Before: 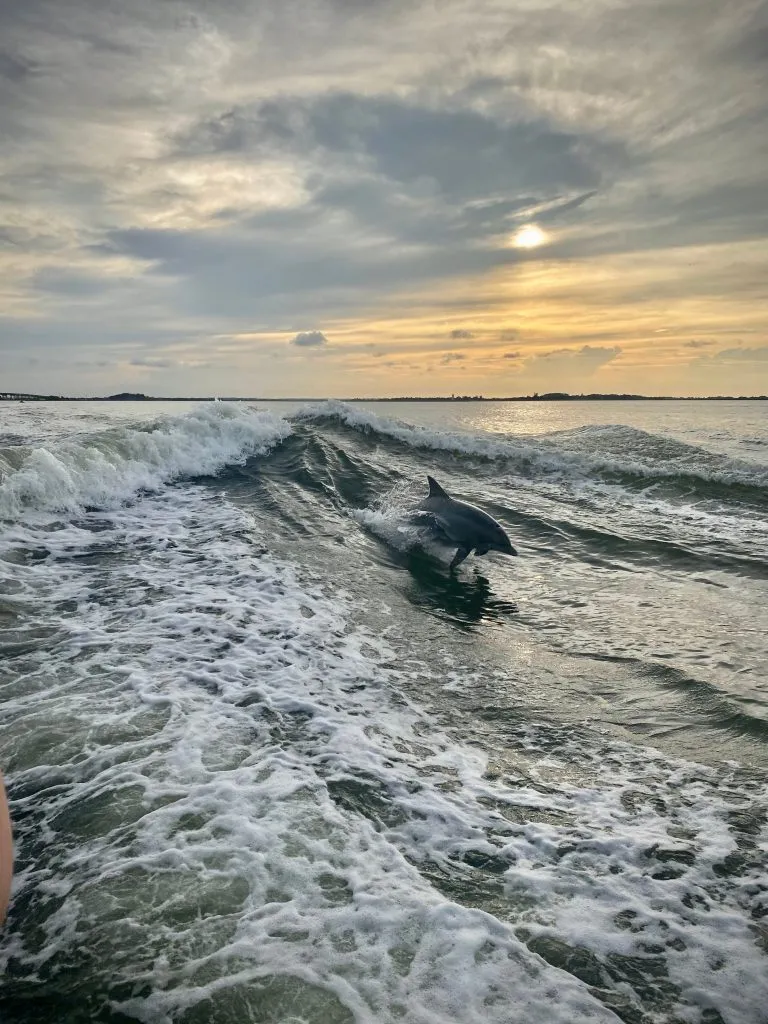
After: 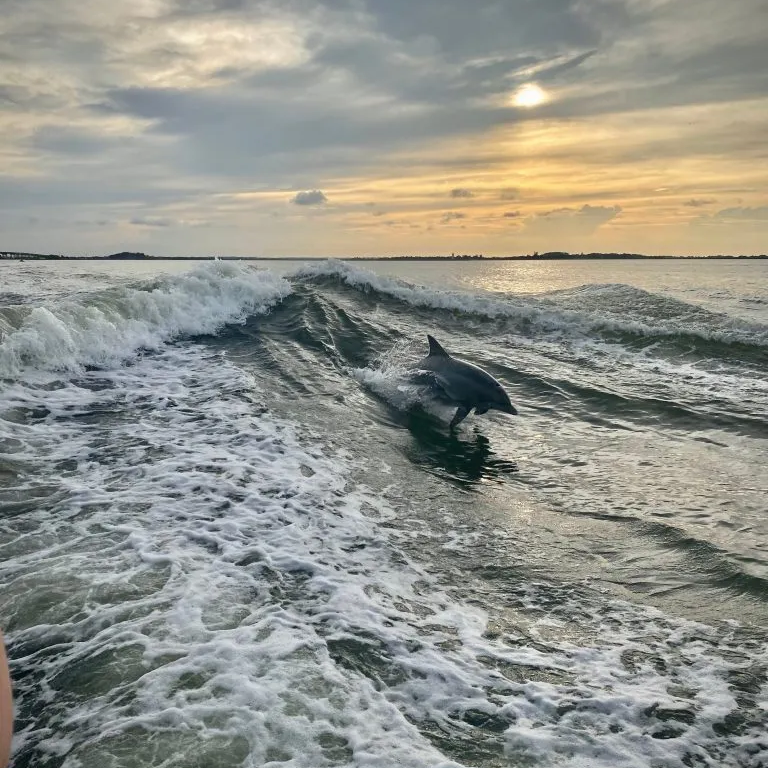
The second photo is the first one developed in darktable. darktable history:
crop: top 13.819%, bottom 11.169%
shadows and highlights: shadows 20.55, highlights -20.99, soften with gaussian
